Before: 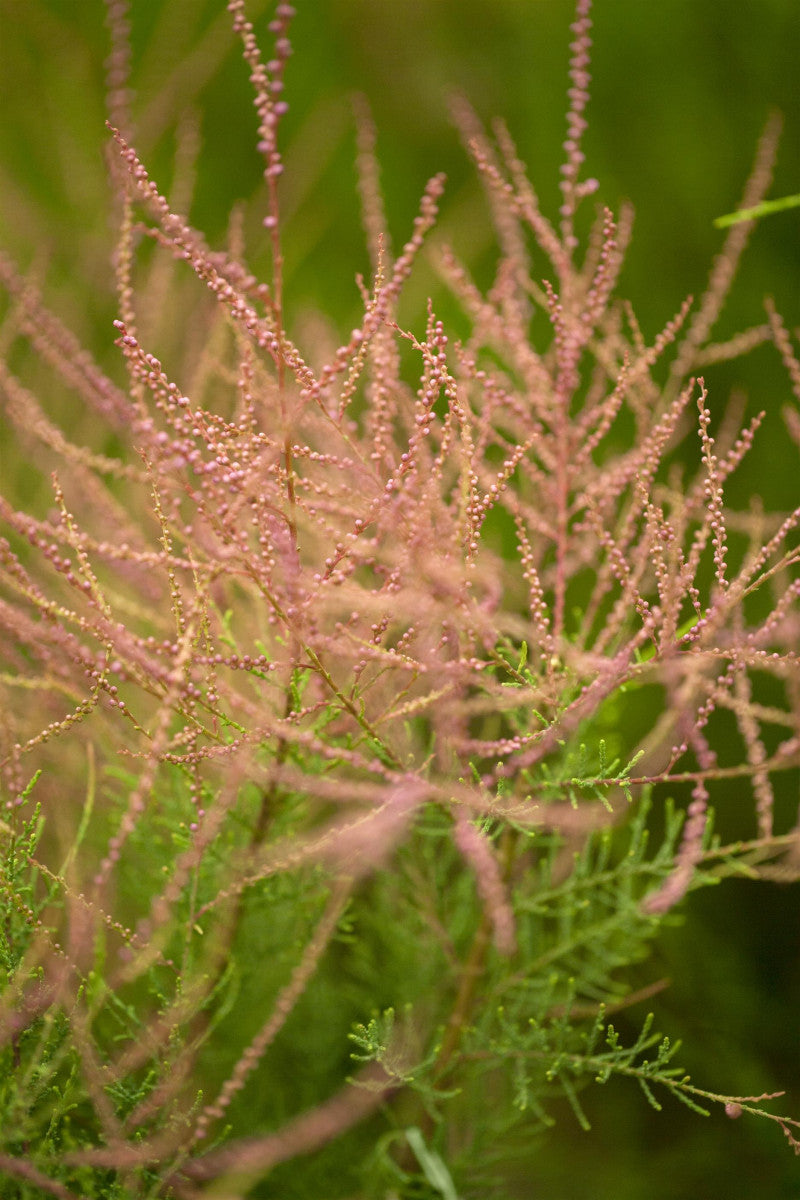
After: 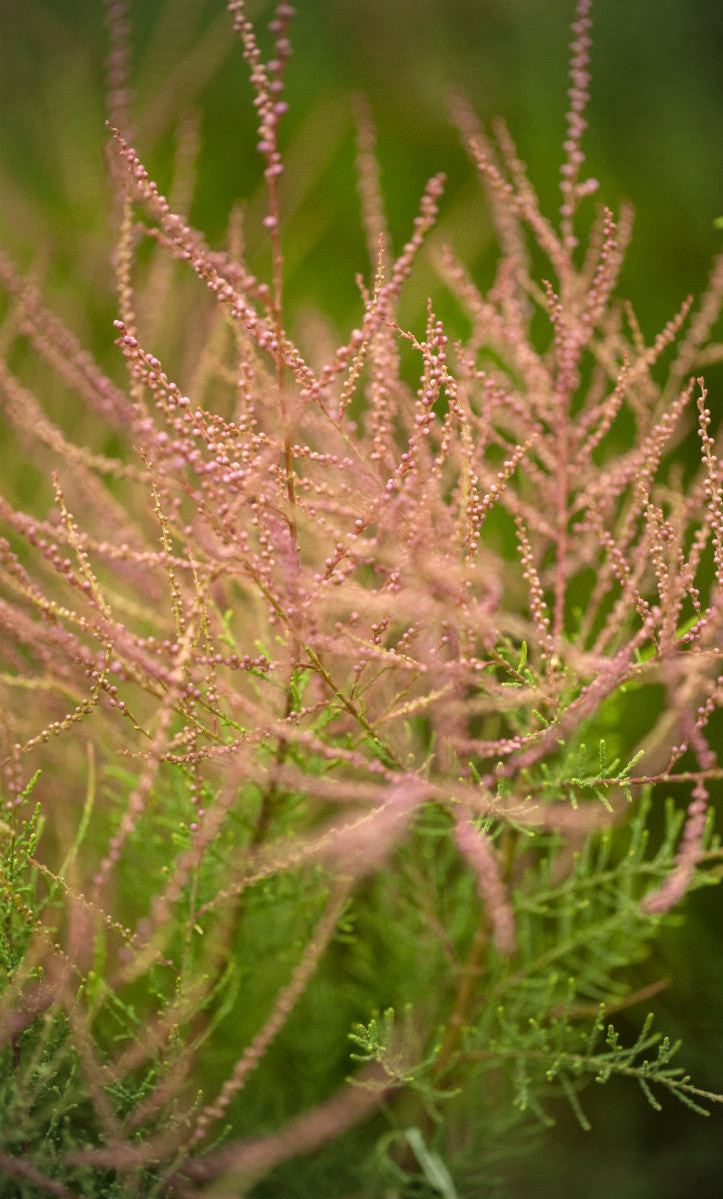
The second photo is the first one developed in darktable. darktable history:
crop: right 9.506%, bottom 0.02%
vignetting: on, module defaults
local contrast: highlights 106%, shadows 97%, detail 120%, midtone range 0.2
